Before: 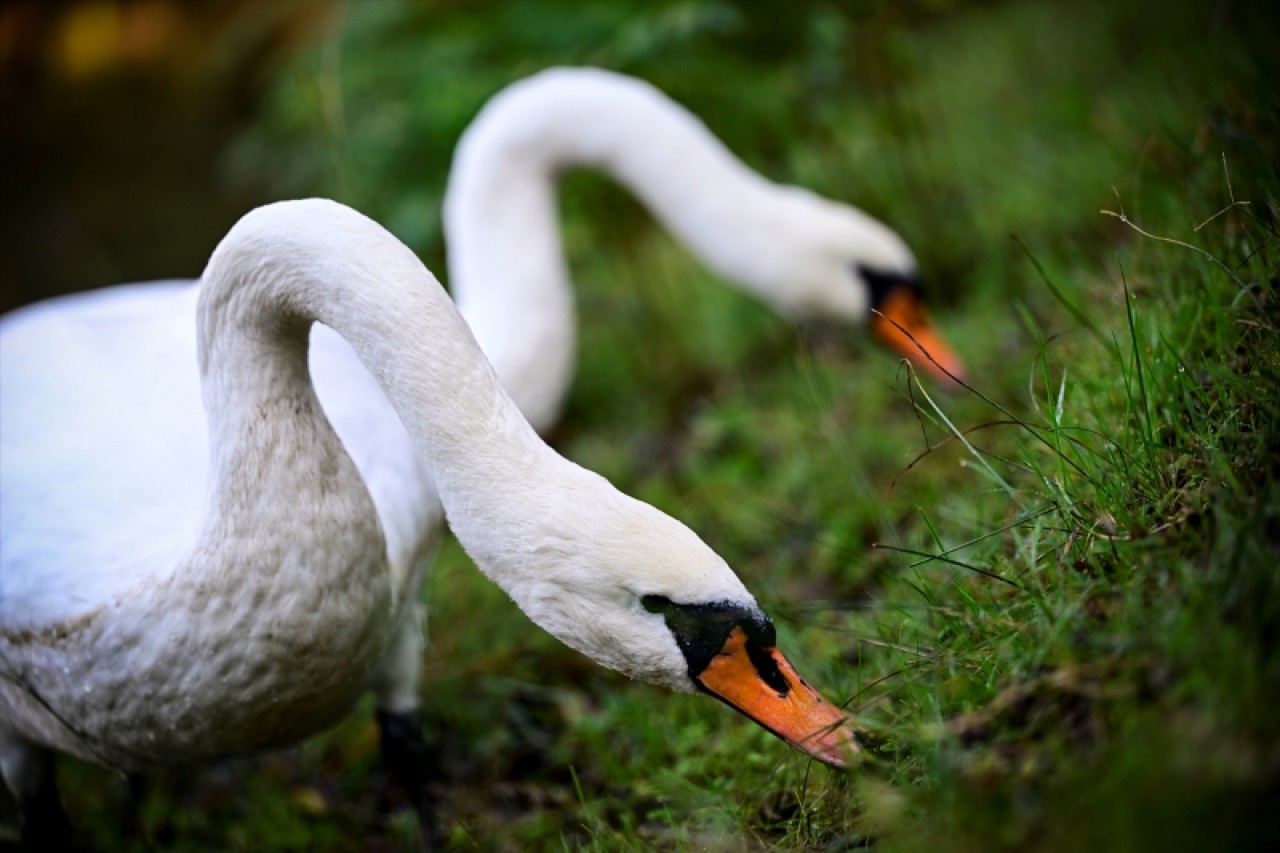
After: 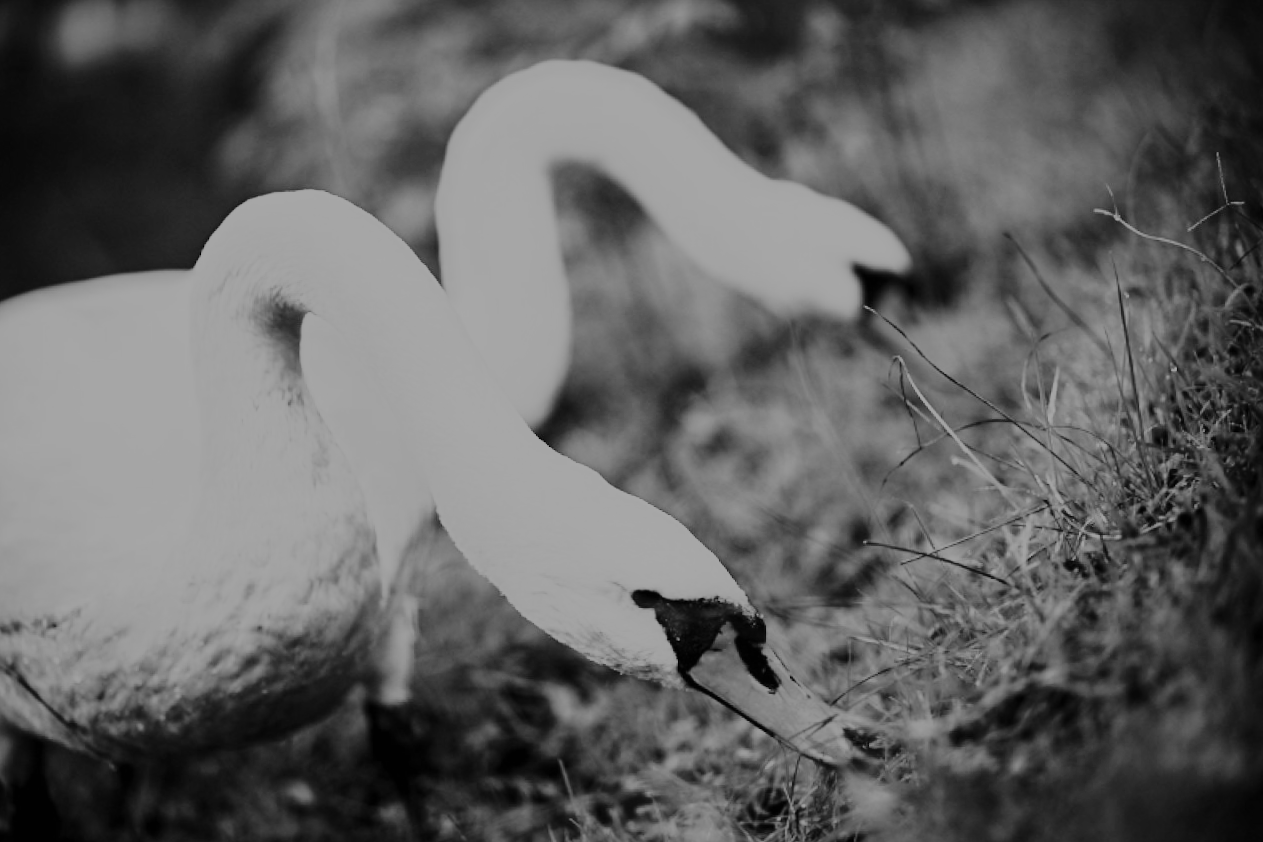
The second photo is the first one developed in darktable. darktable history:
filmic rgb: black relative exposure -16 EV, white relative exposure 8 EV, threshold 3 EV, hardness 4.17, latitude 50%, contrast 0.5, color science v5 (2021), contrast in shadows safe, contrast in highlights safe, enable highlight reconstruction true
crop and rotate: angle -0.5°
monochrome: on, module defaults
rgb curve: curves: ch0 [(0, 0) (0.21, 0.15) (0.24, 0.21) (0.5, 0.75) (0.75, 0.96) (0.89, 0.99) (1, 1)]; ch1 [(0, 0.02) (0.21, 0.13) (0.25, 0.2) (0.5, 0.67) (0.75, 0.9) (0.89, 0.97) (1, 1)]; ch2 [(0, 0.02) (0.21, 0.13) (0.25, 0.2) (0.5, 0.67) (0.75, 0.9) (0.89, 0.97) (1, 1)], compensate middle gray true
